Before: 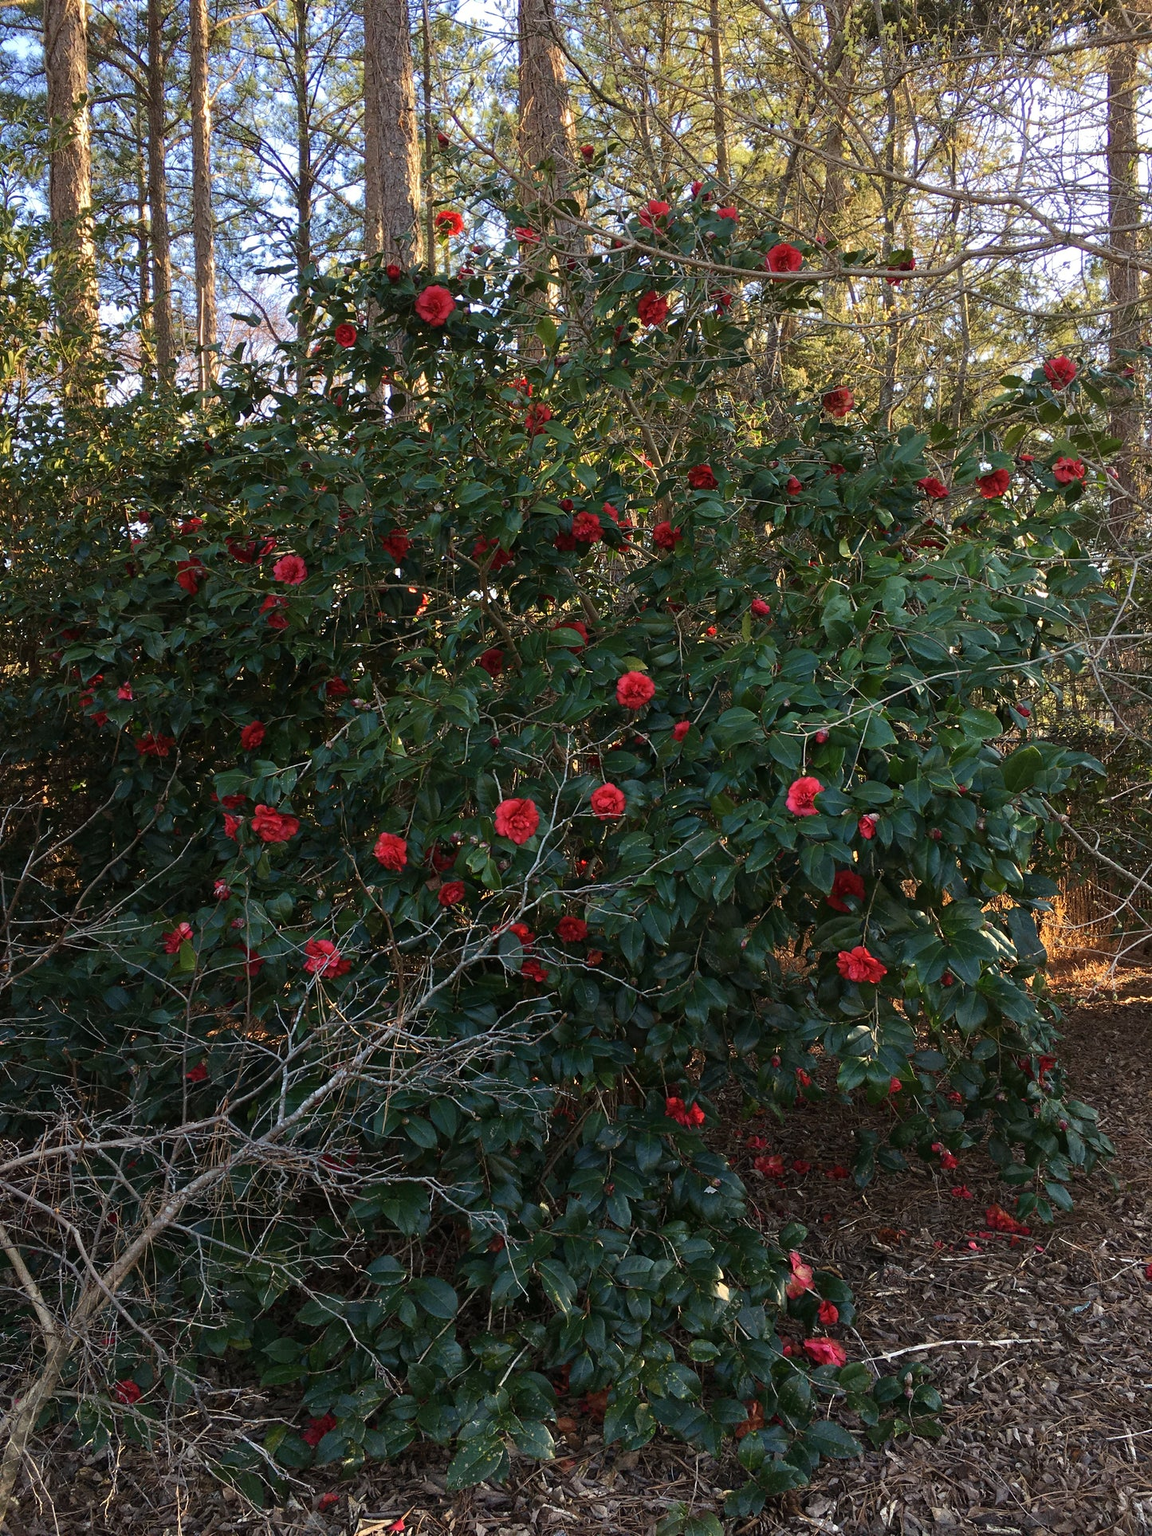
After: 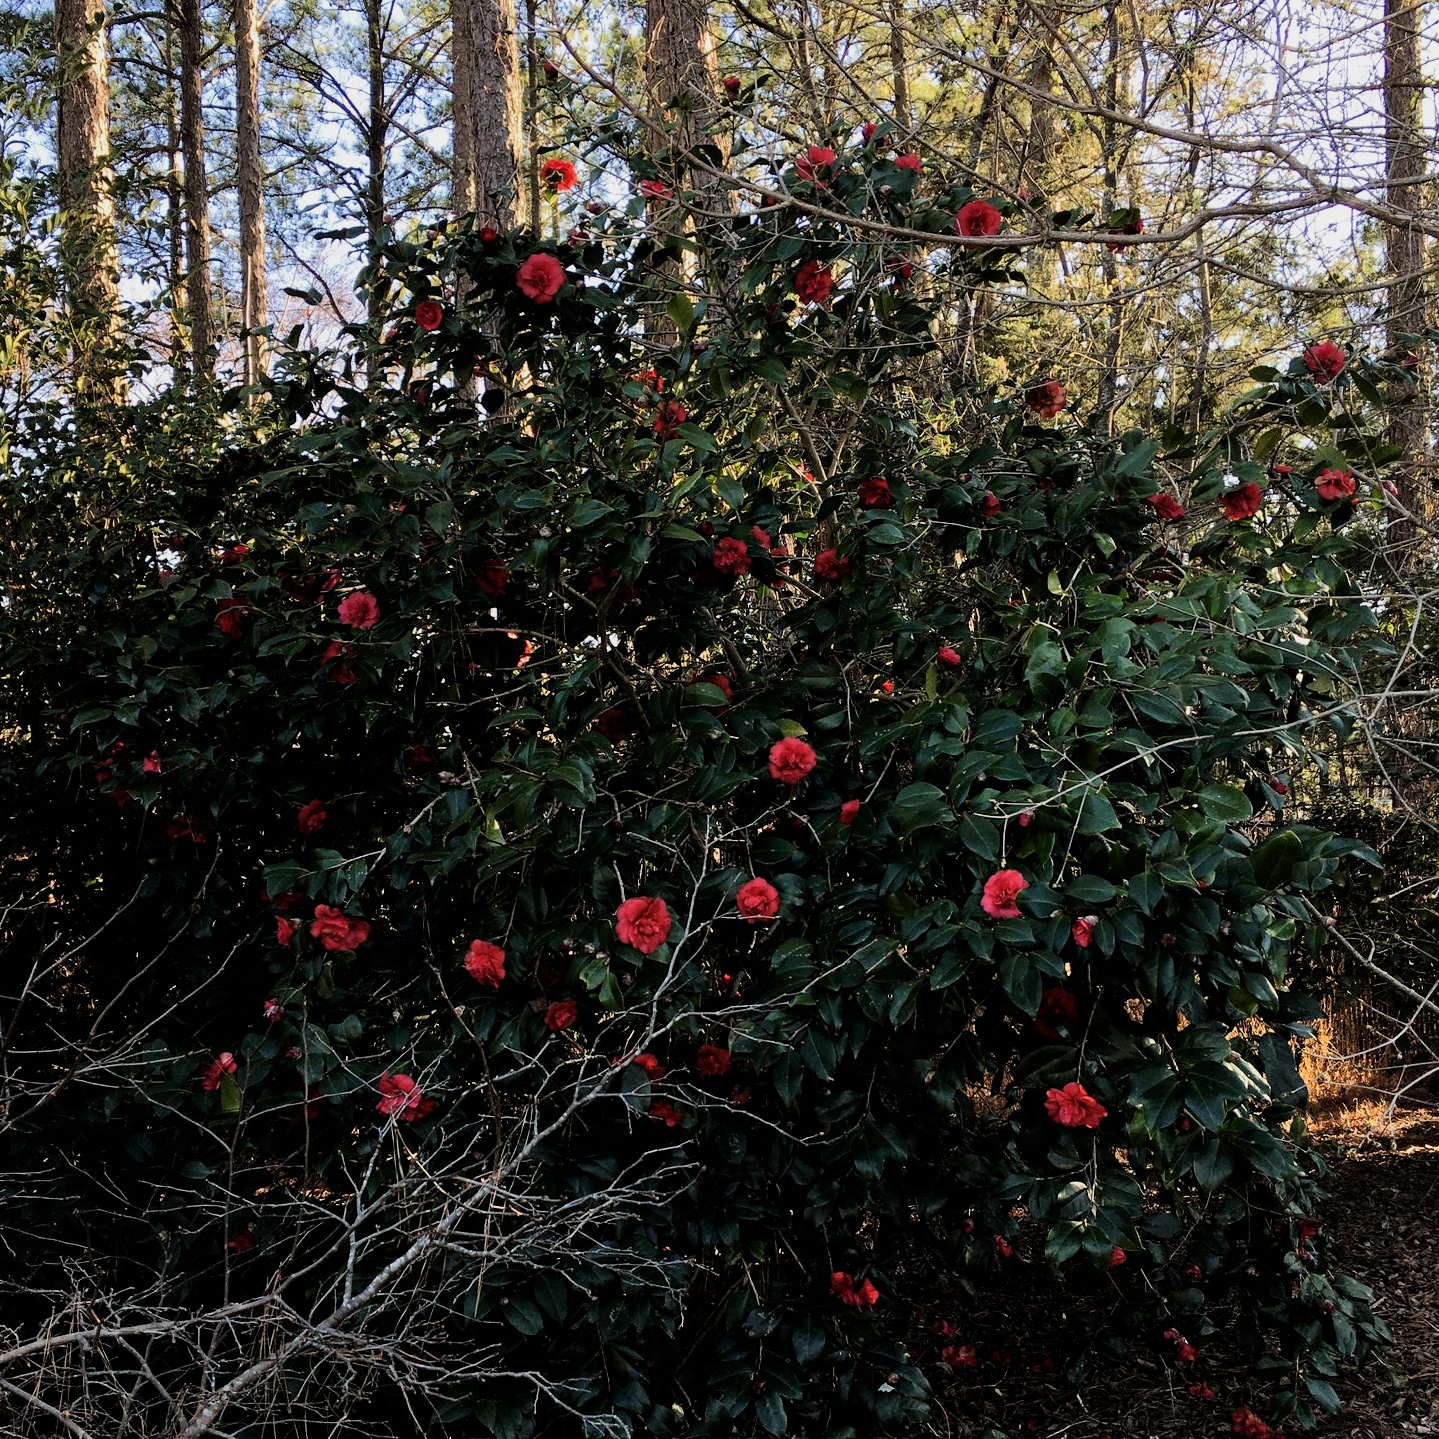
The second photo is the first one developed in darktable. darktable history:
filmic rgb: black relative exposure -5 EV, white relative exposure 3.5 EV, hardness 3.19, contrast 1.4, highlights saturation mix -30%
crop: left 0.387%, top 5.469%, bottom 19.809%
